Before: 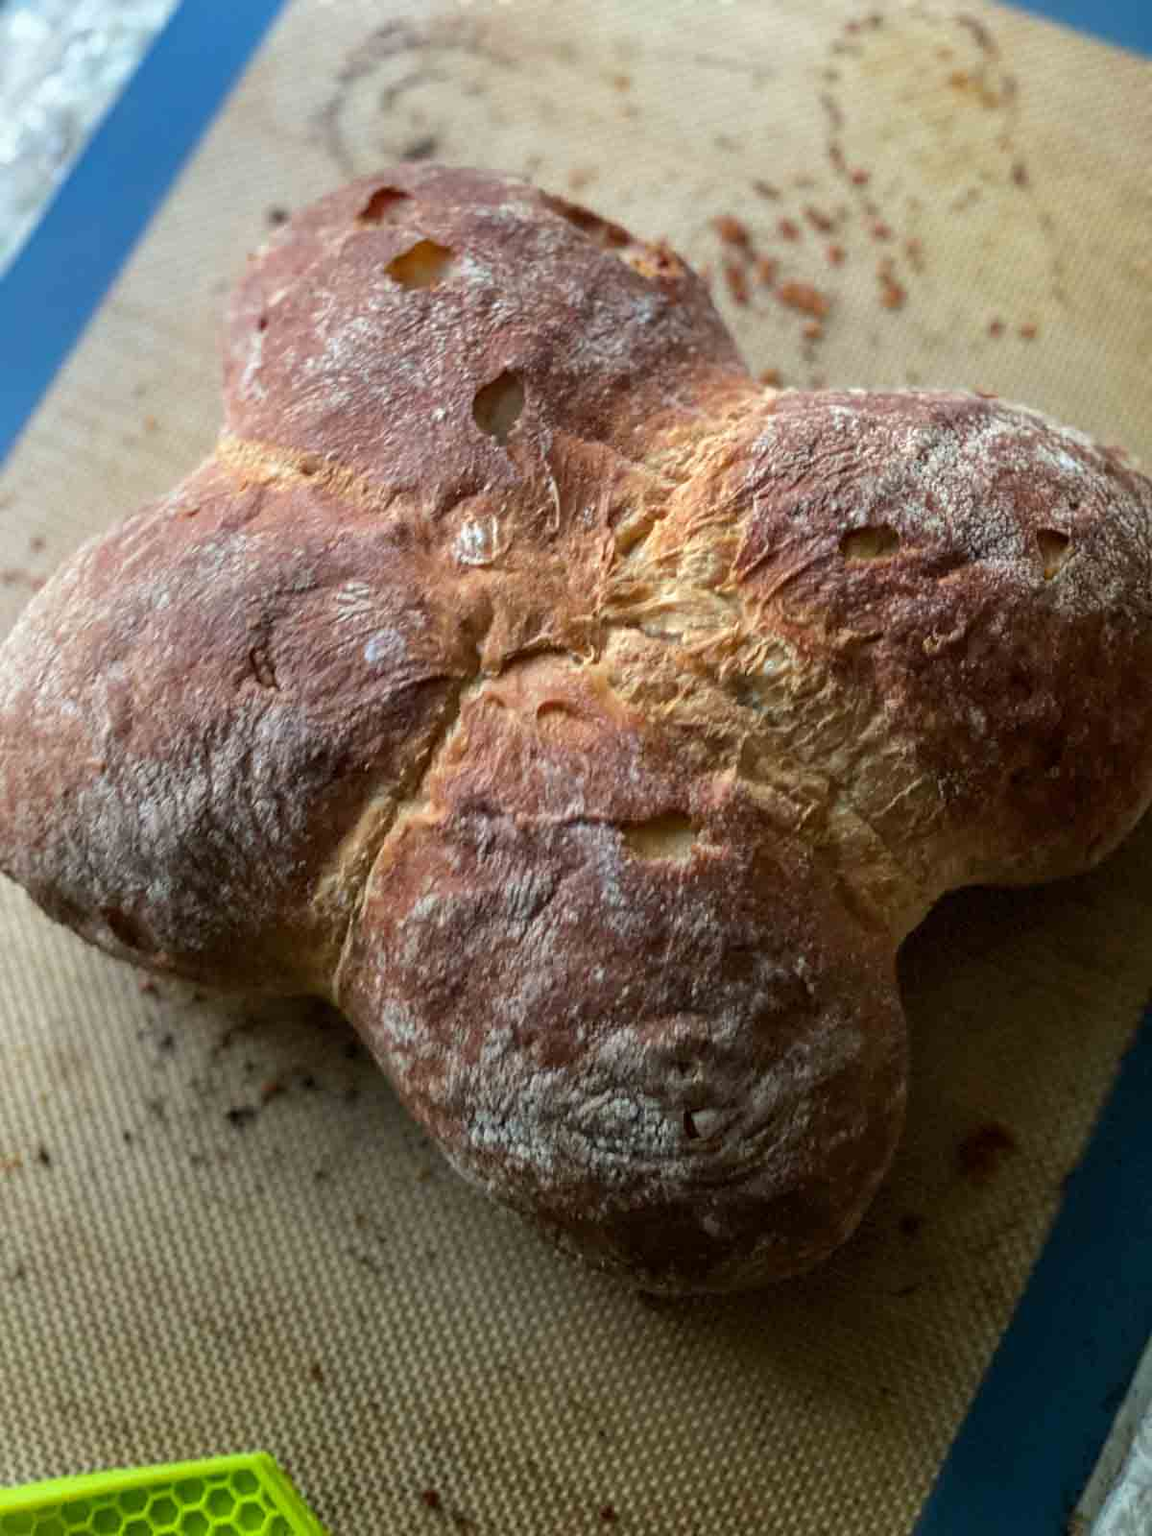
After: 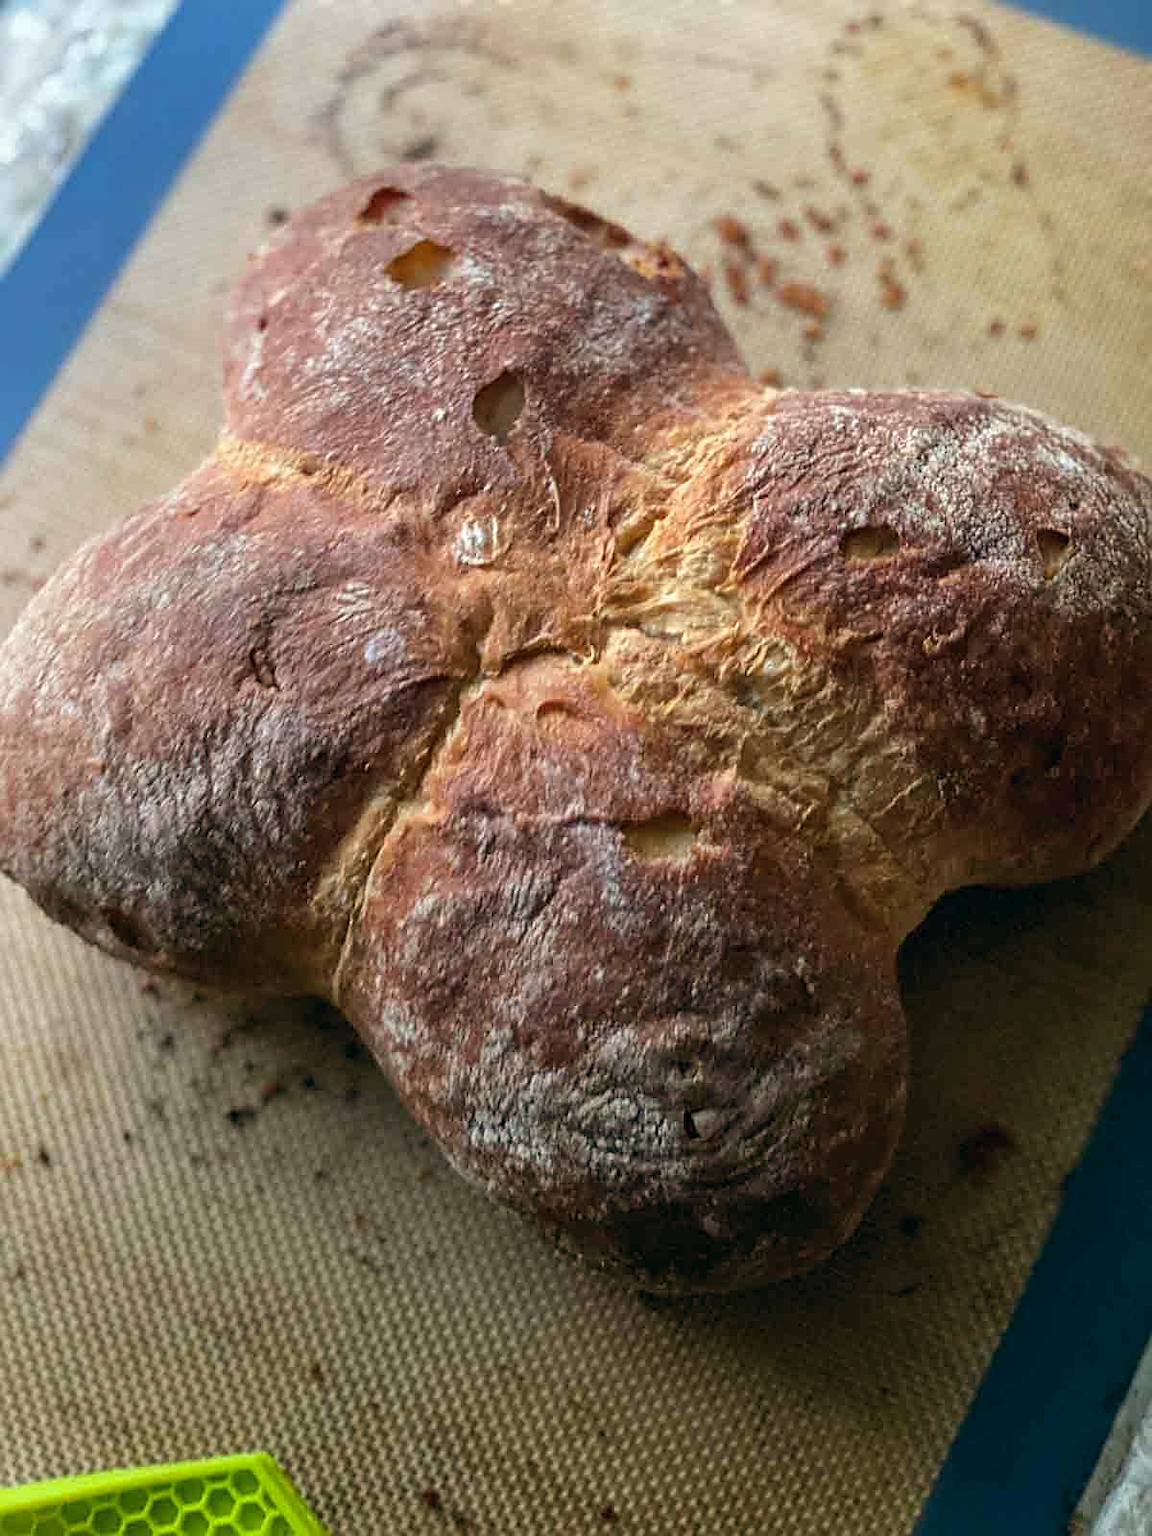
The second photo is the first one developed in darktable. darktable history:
sharpen: on, module defaults
color balance: lift [1, 0.998, 1.001, 1.002], gamma [1, 1.02, 1, 0.98], gain [1, 1.02, 1.003, 0.98]
